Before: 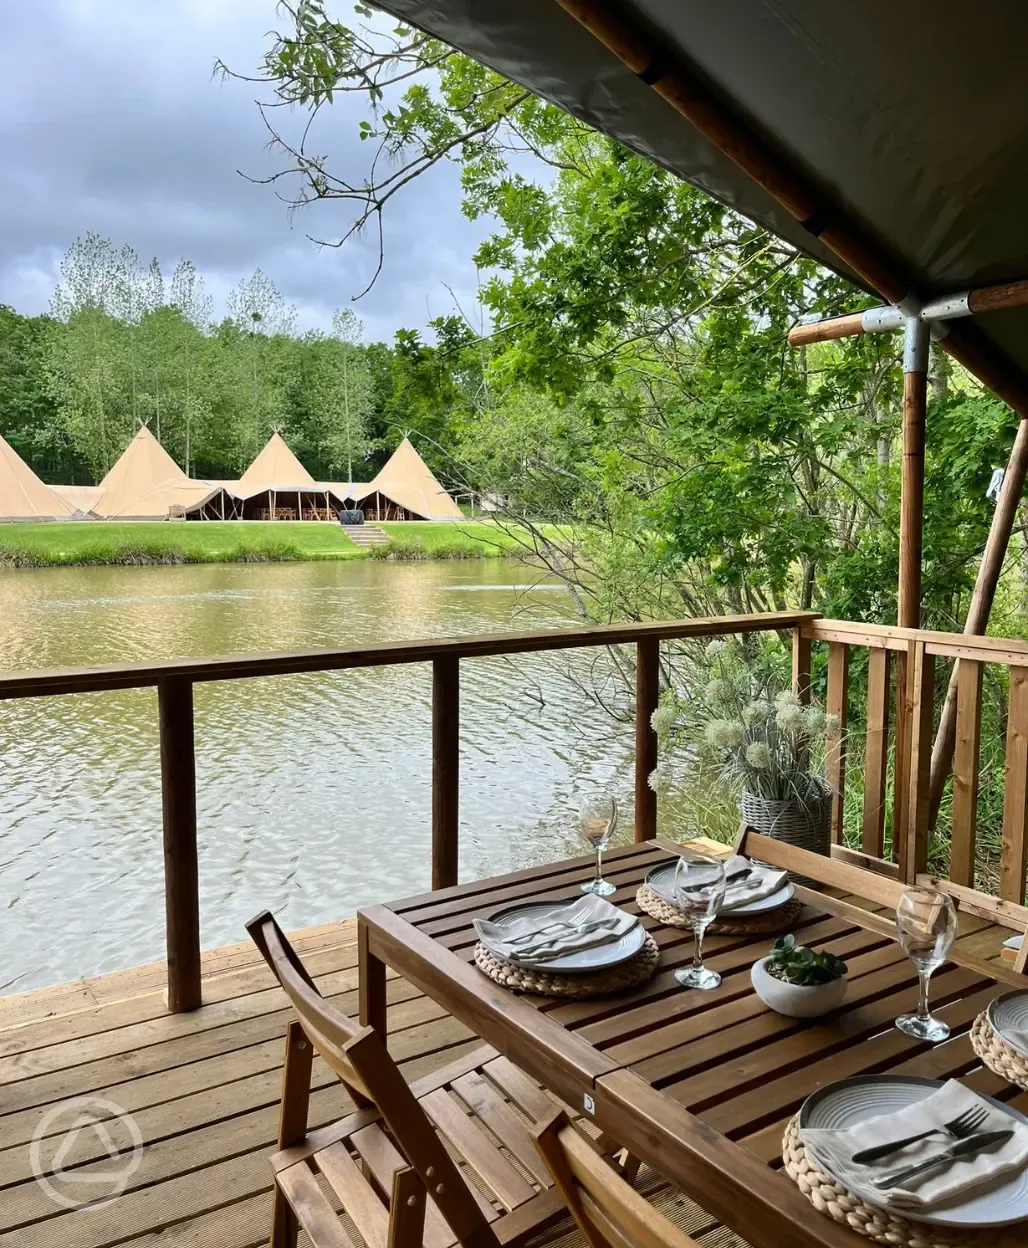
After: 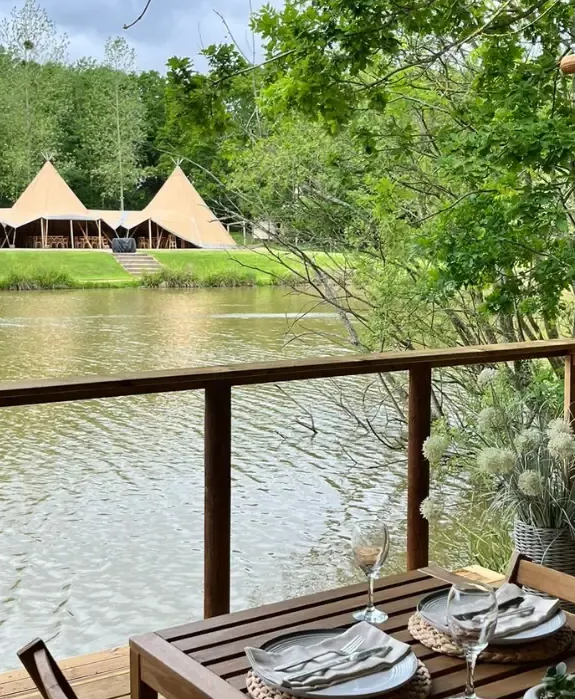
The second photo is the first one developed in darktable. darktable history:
crop and rotate: left 22.251%, top 21.867%, right 21.744%, bottom 22.114%
